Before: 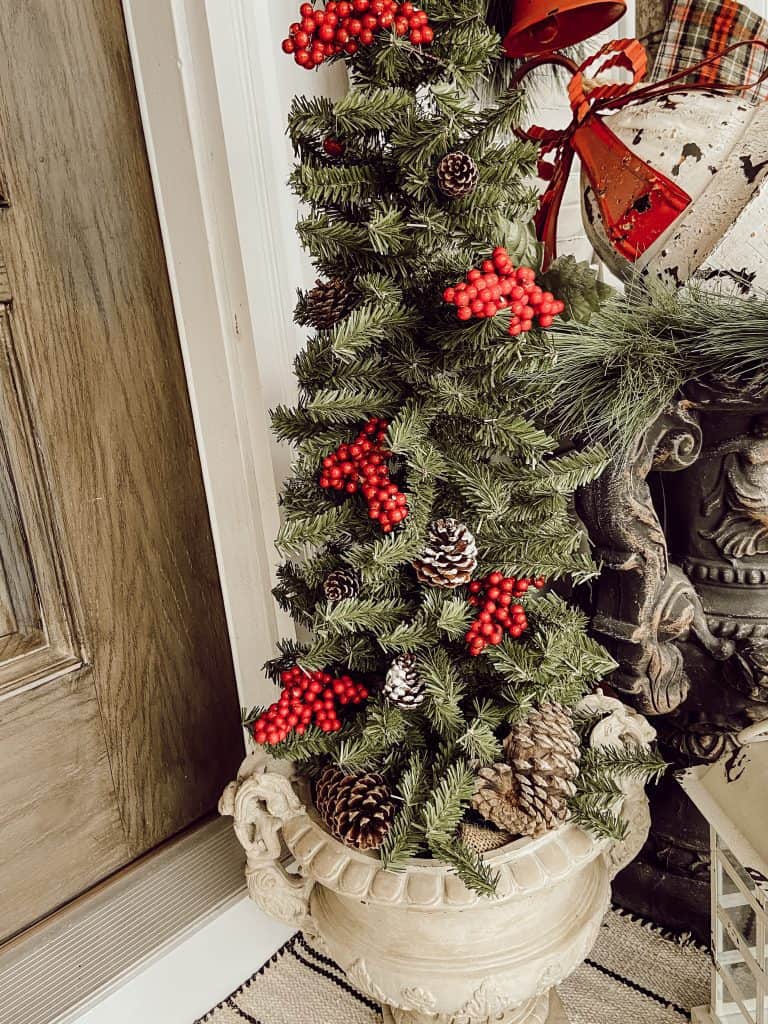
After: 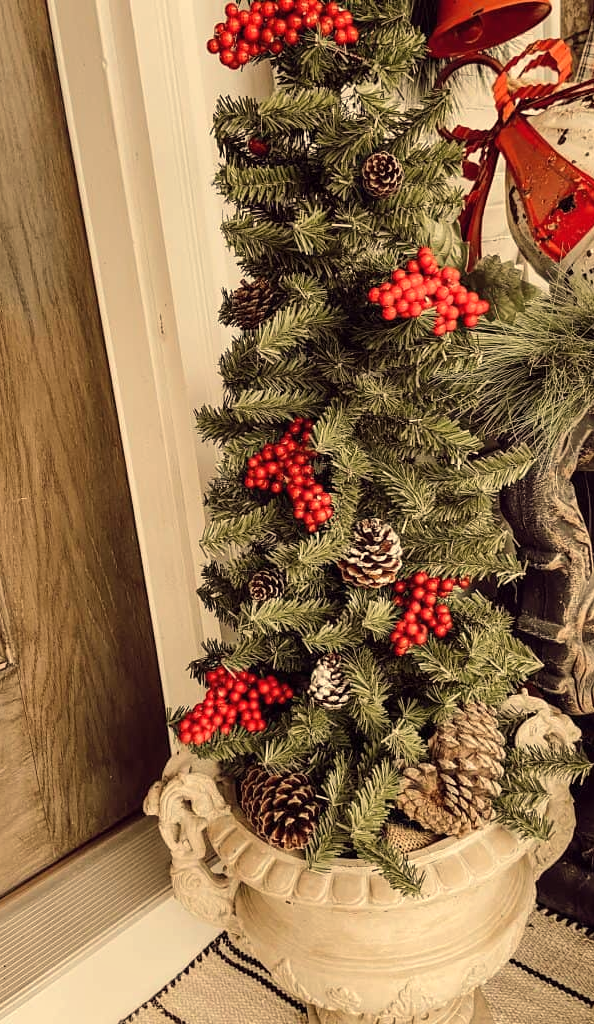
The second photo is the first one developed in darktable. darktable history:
shadows and highlights: shadows 25, highlights -25
white balance: red 1.123, blue 0.83
crop: left 9.88%, right 12.664%
